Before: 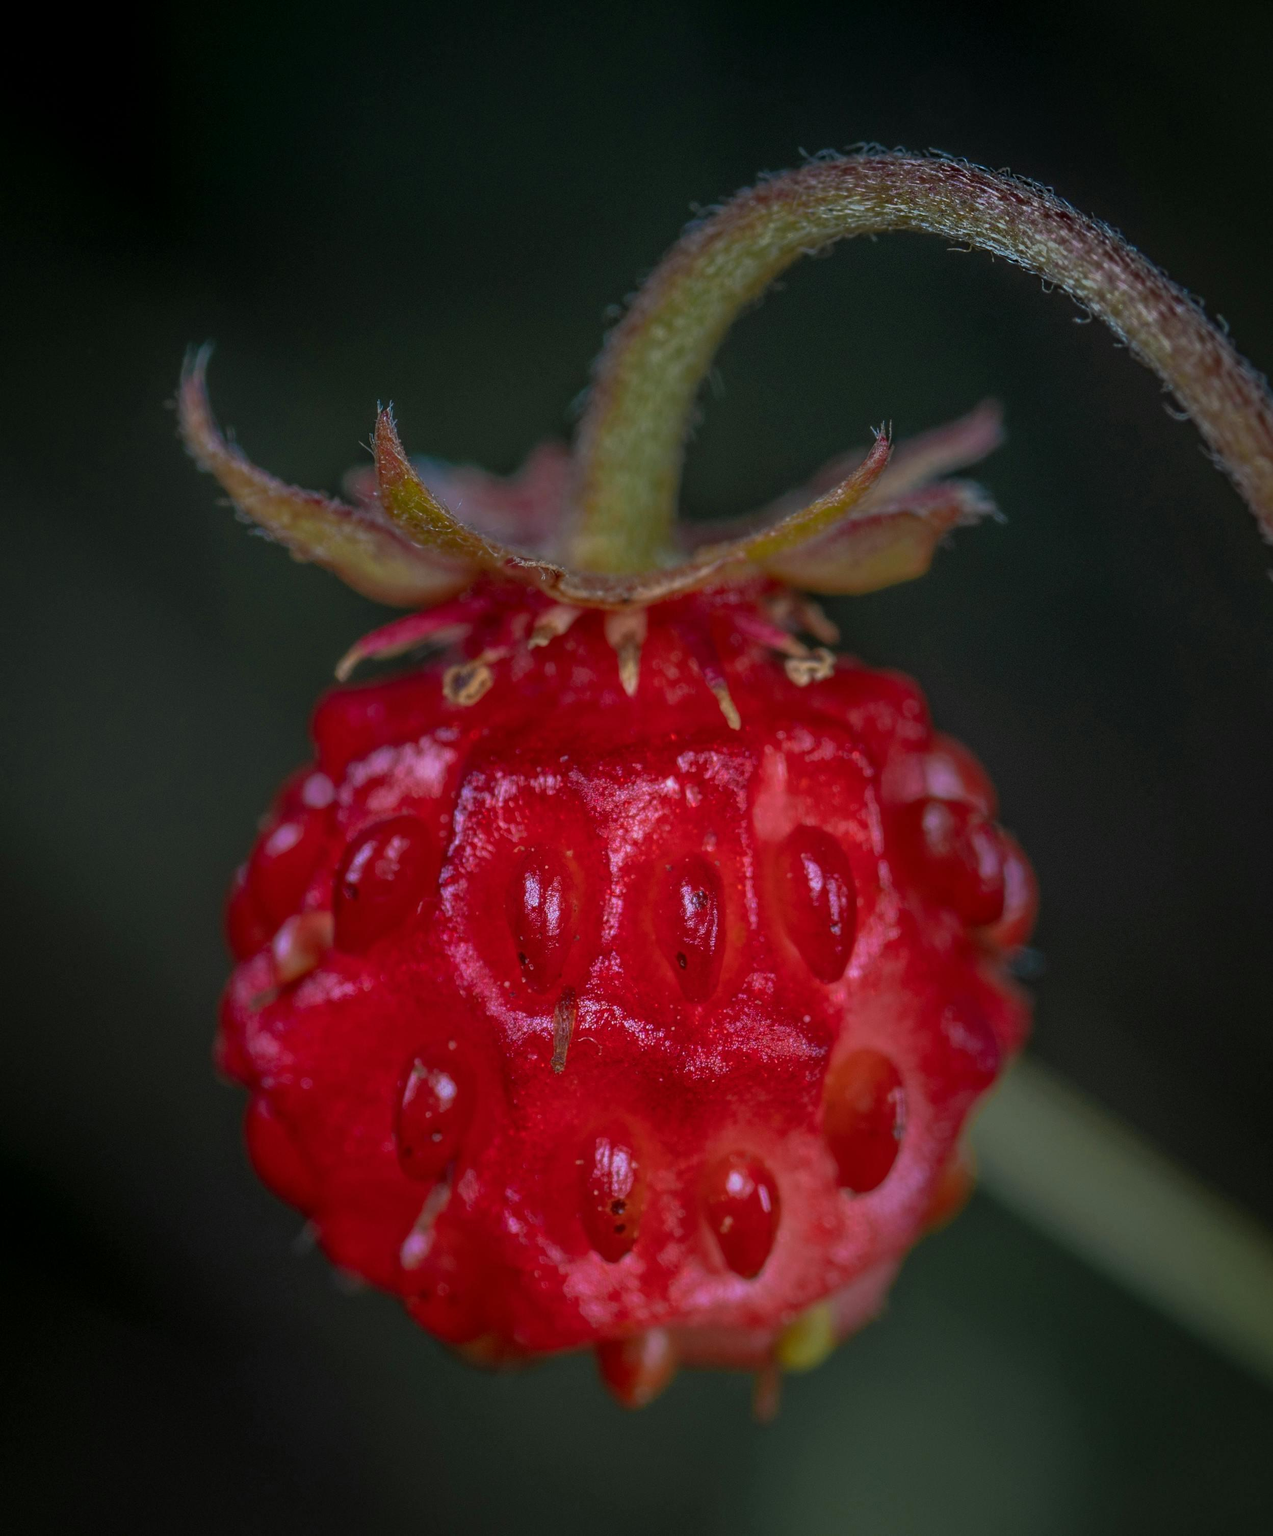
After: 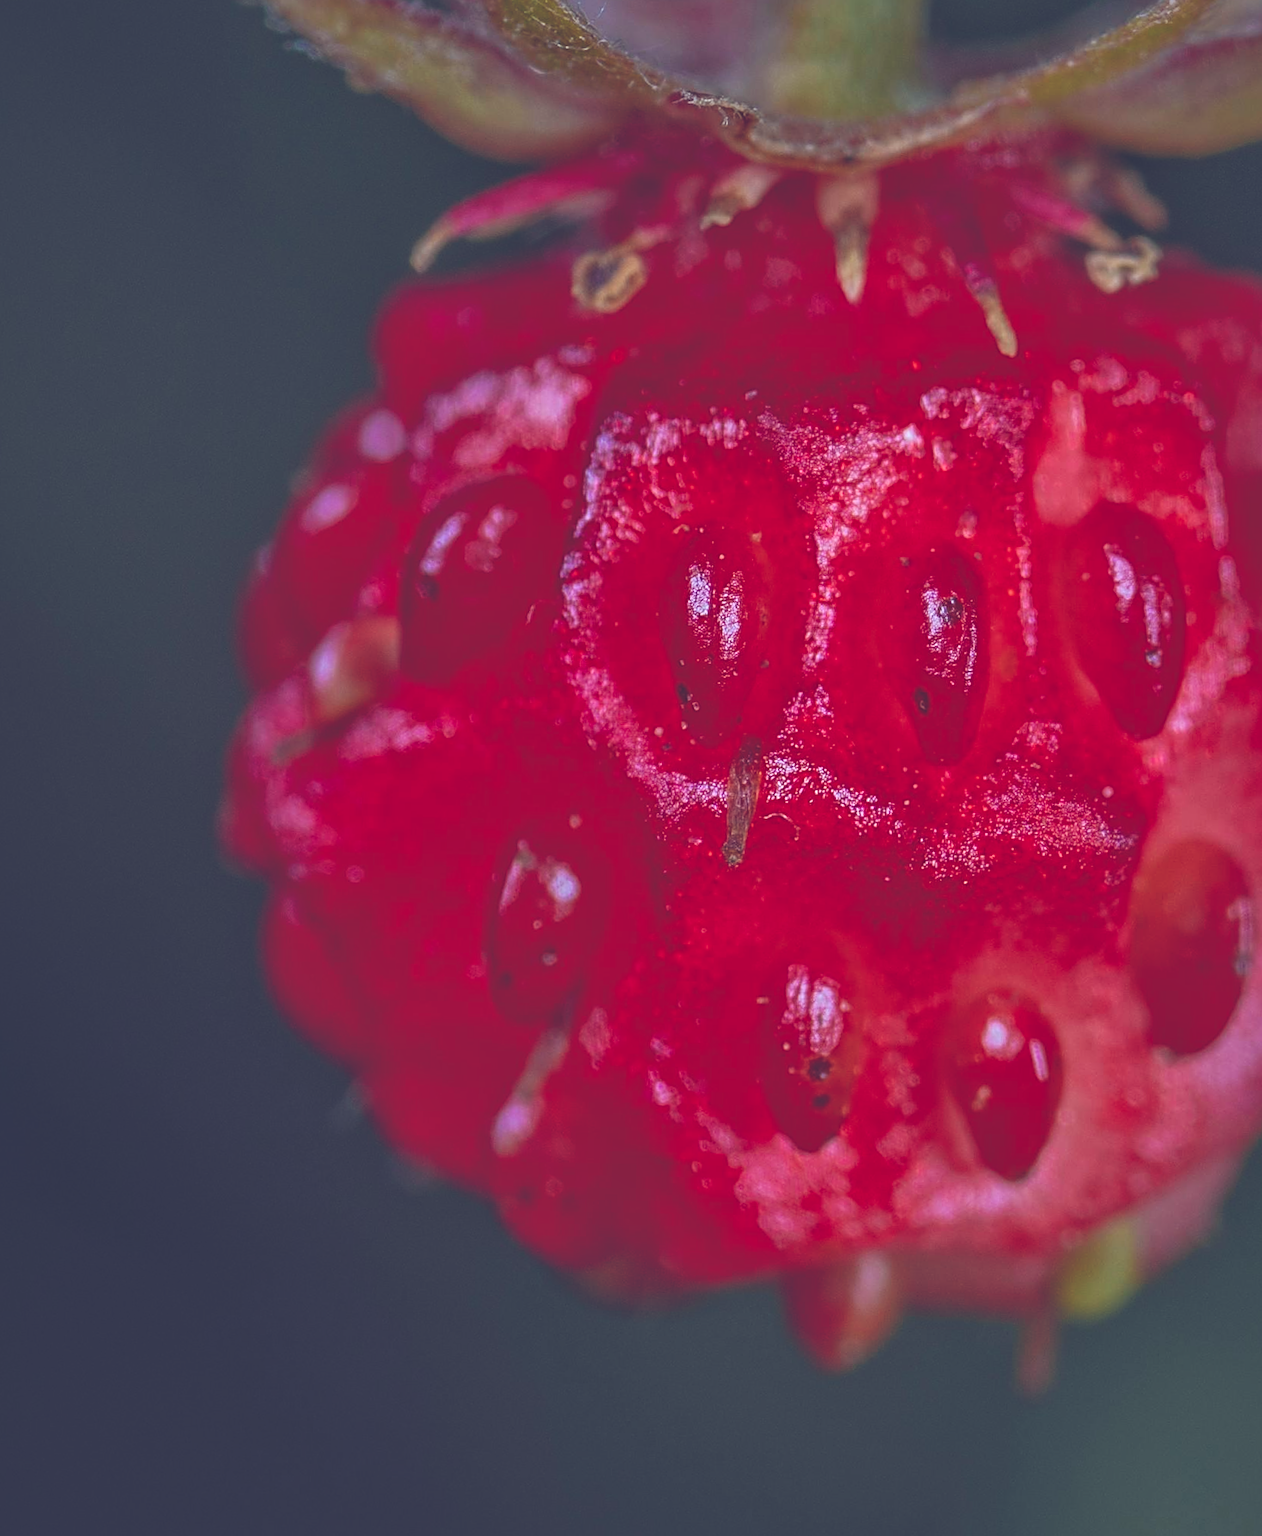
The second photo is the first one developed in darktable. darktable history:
crop and rotate: angle -1.11°, left 3.983%, top 31.766%, right 28.343%
local contrast: mode bilateral grid, contrast 20, coarseness 49, detail 119%, midtone range 0.2
sharpen: radius 3.075
color correction: highlights a* -5, highlights b* -3.71, shadows a* 4.09, shadows b* 4.21
shadows and highlights: shadows 20.88, highlights -37.44, soften with gaussian
exposure: black level correction -0.04, exposure 0.06 EV, compensate exposure bias true, compensate highlight preservation false
color balance rgb: global offset › luminance -0.298%, global offset › chroma 0.317%, global offset › hue 259.29°, perceptual saturation grading › global saturation 20%, perceptual saturation grading › highlights -24.895%, perceptual saturation grading › shadows 50.015%
